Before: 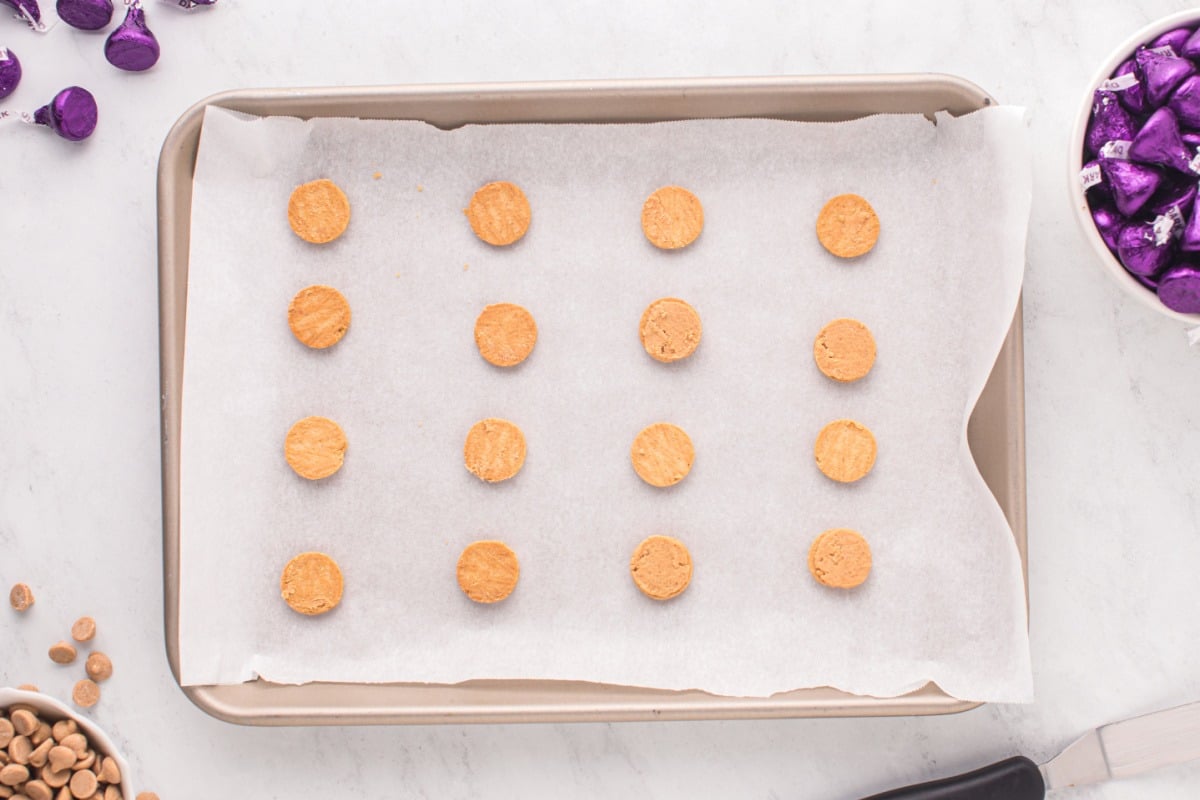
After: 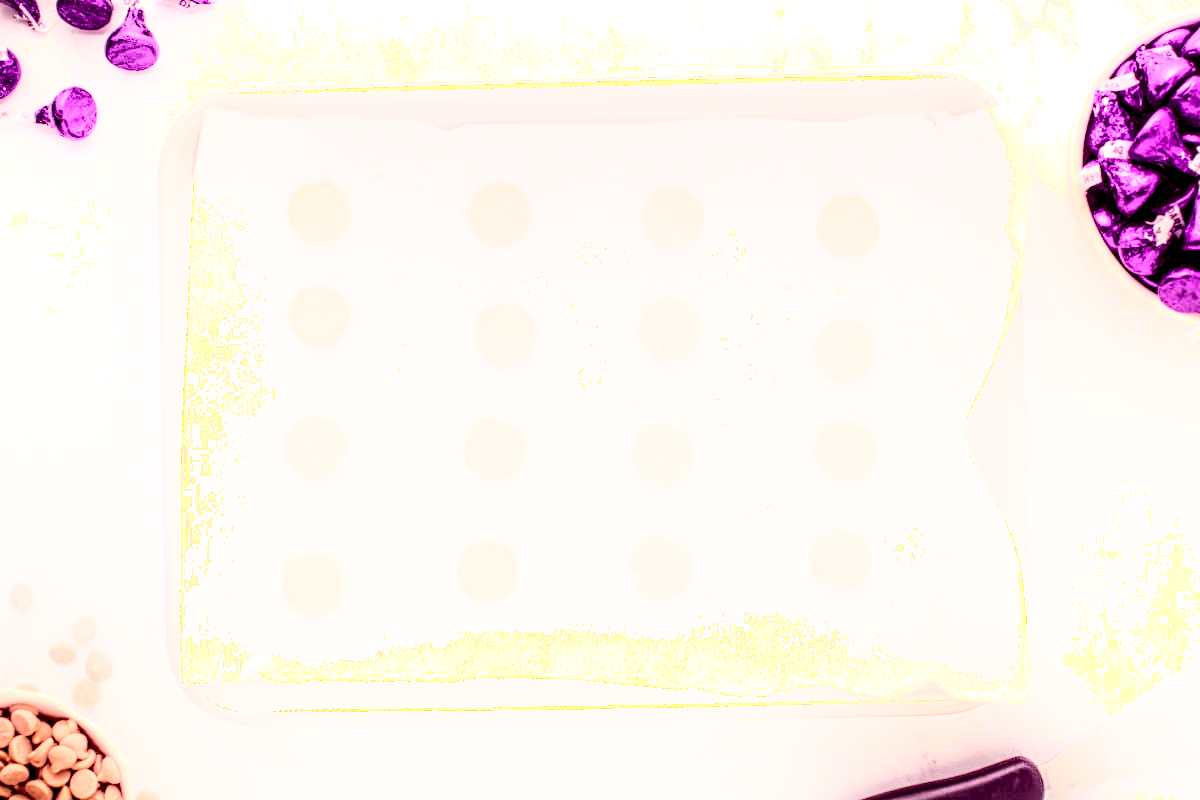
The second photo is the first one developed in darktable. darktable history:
shadows and highlights: shadows -21.3, highlights 100, soften with gaussian
tone curve: curves: ch0 [(0, 0) (0.105, 0.068) (0.195, 0.162) (0.283, 0.283) (0.384, 0.404) (0.485, 0.531) (0.638, 0.681) (0.795, 0.879) (1, 0.977)]; ch1 [(0, 0) (0.161, 0.092) (0.35, 0.33) (0.379, 0.401) (0.456, 0.469) (0.498, 0.506) (0.521, 0.549) (0.58, 0.624) (0.635, 0.671) (1, 1)]; ch2 [(0, 0) (0.371, 0.362) (0.437, 0.437) (0.483, 0.484) (0.53, 0.515) (0.56, 0.58) (0.622, 0.606) (1, 1)], color space Lab, independent channels, preserve colors none
local contrast: highlights 19%, detail 186%
color balance rgb: shadows lift › luminance -21.66%, shadows lift › chroma 8.98%, shadows lift › hue 283.37°, power › chroma 1.55%, power › hue 25.59°, highlights gain › luminance 6.08%, highlights gain › chroma 2.55%, highlights gain › hue 90°, global offset › luminance -0.87%, perceptual saturation grading › global saturation 27.49%, perceptual saturation grading › highlights -28.39%, perceptual saturation grading › mid-tones 15.22%, perceptual saturation grading › shadows 33.98%, perceptual brilliance grading › highlights 10%, perceptual brilliance grading › mid-tones 5%
